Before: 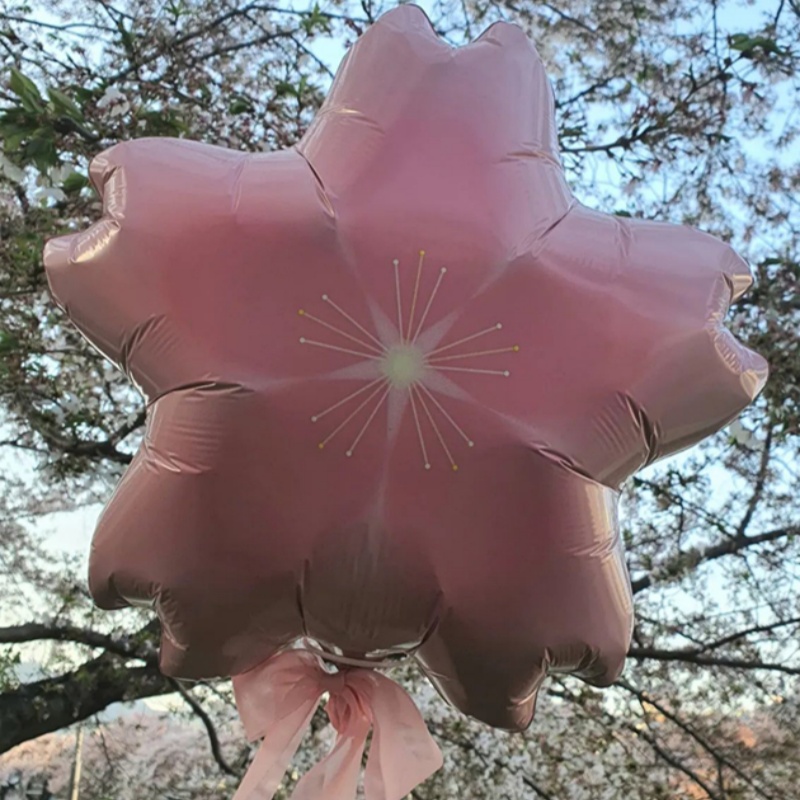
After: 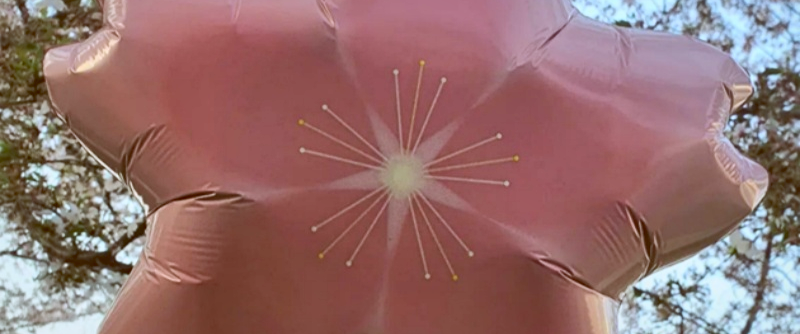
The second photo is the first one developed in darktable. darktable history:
local contrast: mode bilateral grid, contrast 20, coarseness 50, detail 179%, midtone range 0.2
lowpass: radius 0.1, contrast 0.85, saturation 1.1, unbound 0
bloom: size 9%, threshold 100%, strength 7%
crop and rotate: top 23.84%, bottom 34.294%
color balance: lift [1, 1.011, 0.999, 0.989], gamma [1.109, 1.045, 1.039, 0.955], gain [0.917, 0.936, 0.952, 1.064], contrast 2.32%, contrast fulcrum 19%, output saturation 101%
